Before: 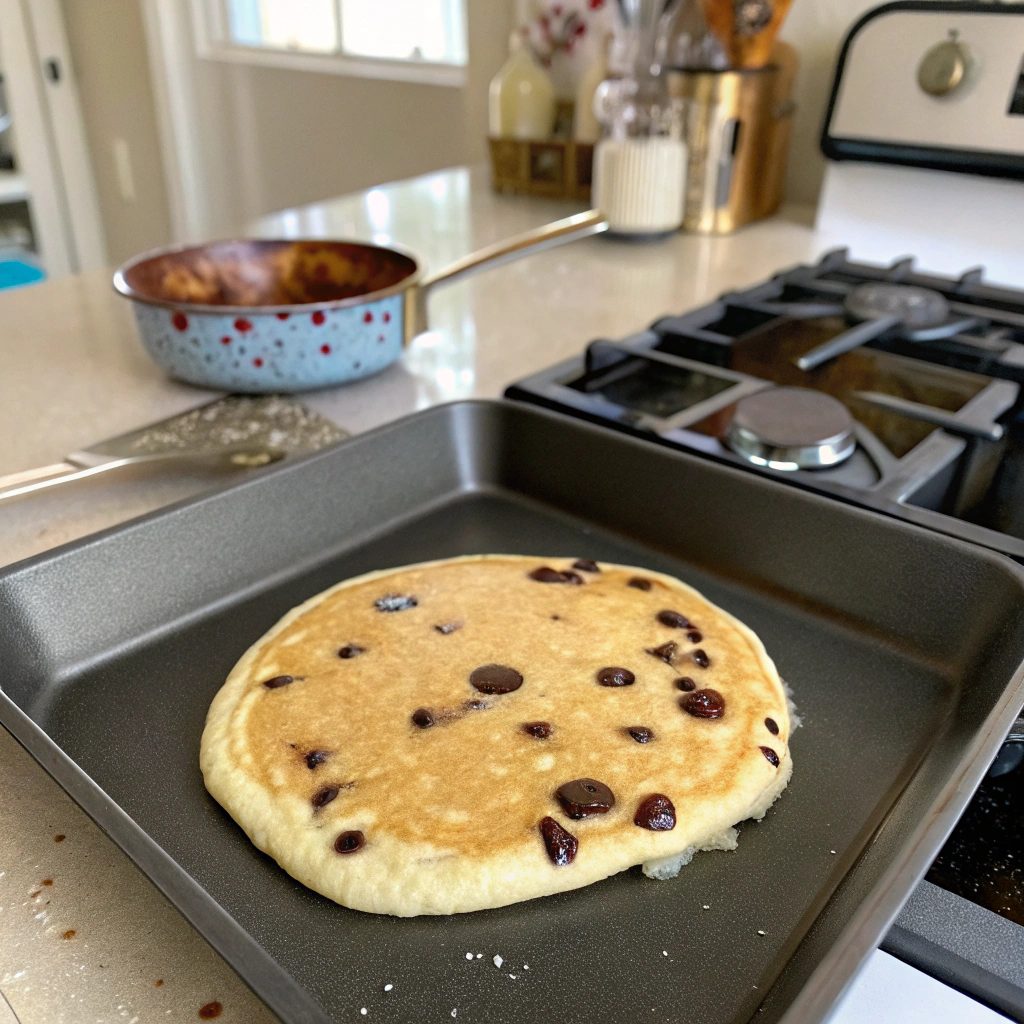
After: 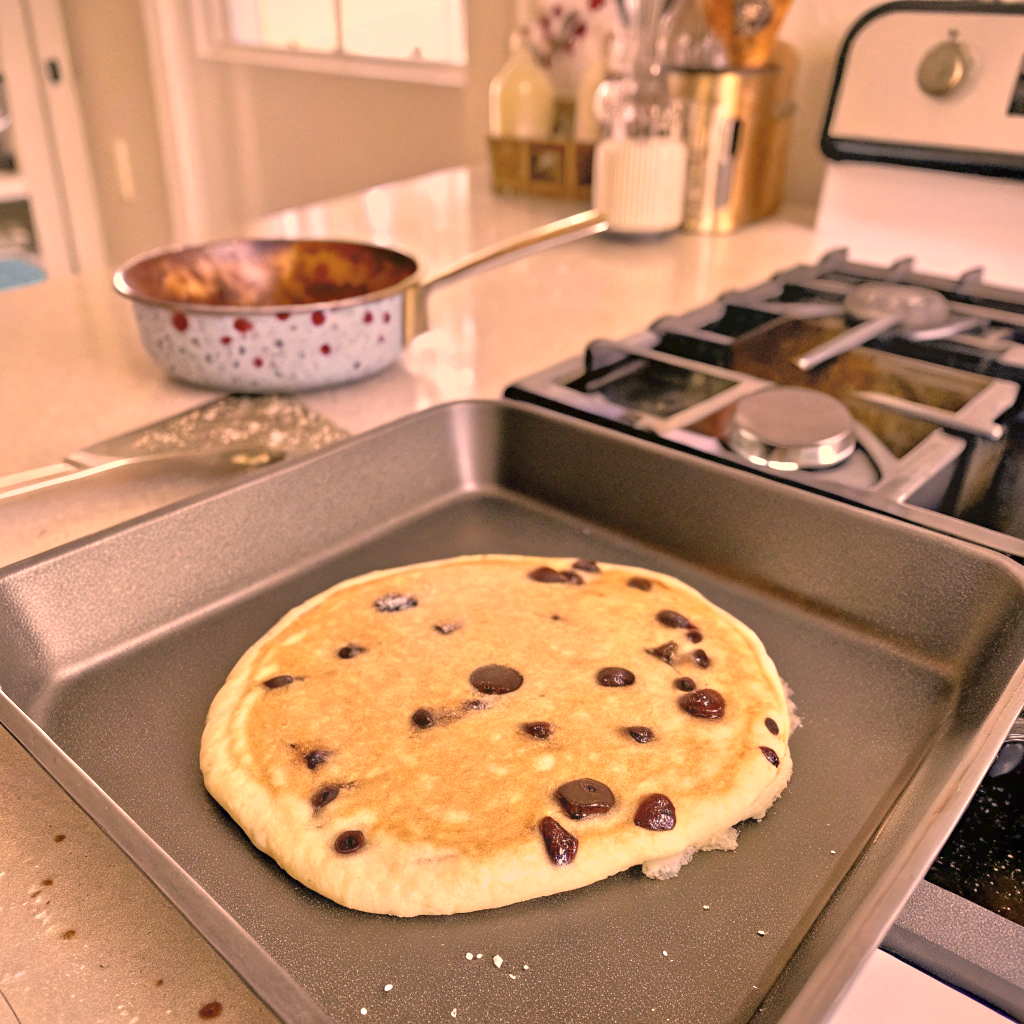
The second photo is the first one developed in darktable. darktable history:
tone equalizer: -8 EV 1.98 EV, -7 EV 1.98 EV, -6 EV 1.97 EV, -5 EV 1.99 EV, -4 EV 1.98 EV, -3 EV 1.49 EV, -2 EV 0.992 EV, -1 EV 0.519 EV
color correction: highlights a* 39.88, highlights b* 39.65, saturation 0.688
exposure: exposure 0.014 EV, compensate highlight preservation false
vignetting: fall-off start 99.94%, brightness -0.302, saturation -0.062, unbound false
